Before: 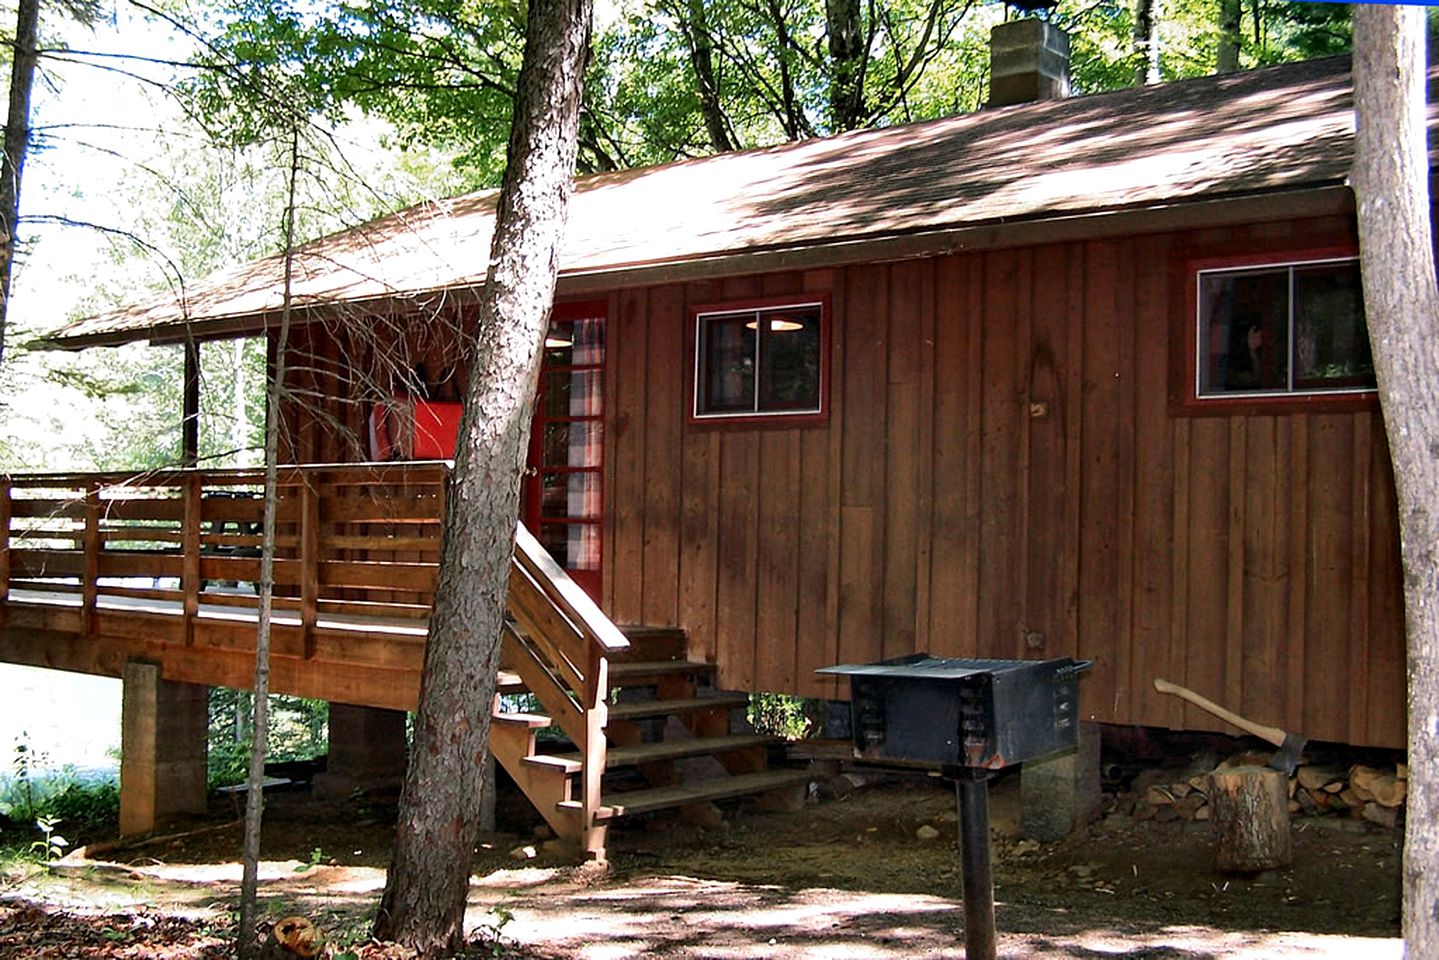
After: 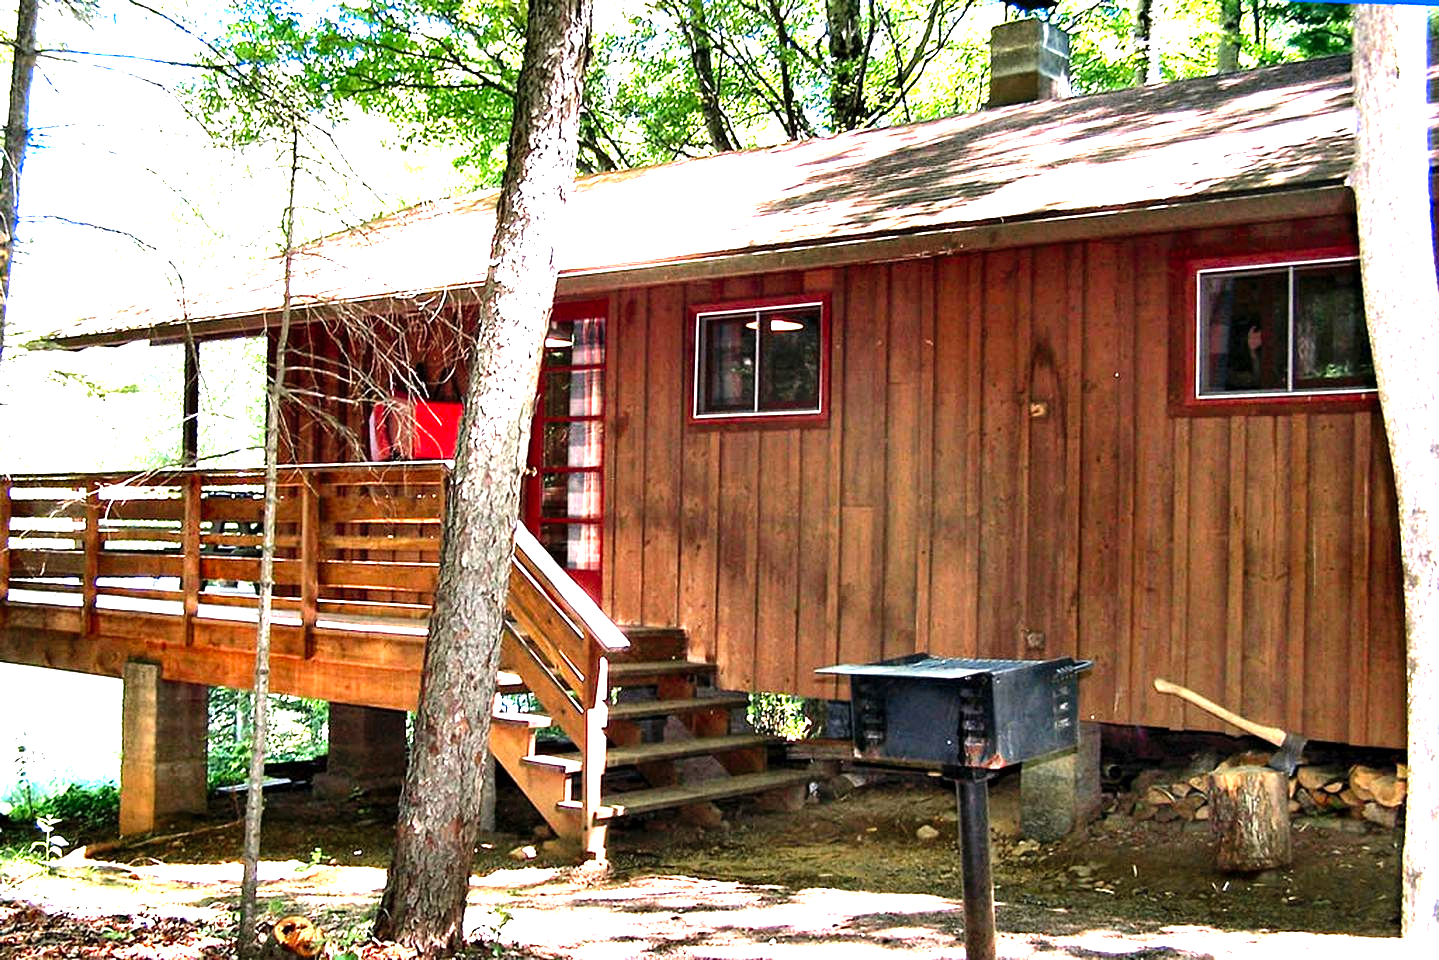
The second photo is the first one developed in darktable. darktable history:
shadows and highlights: radius 127.66, shadows 21.2, highlights -22.23, low approximation 0.01
levels: levels [0, 0.281, 0.562]
